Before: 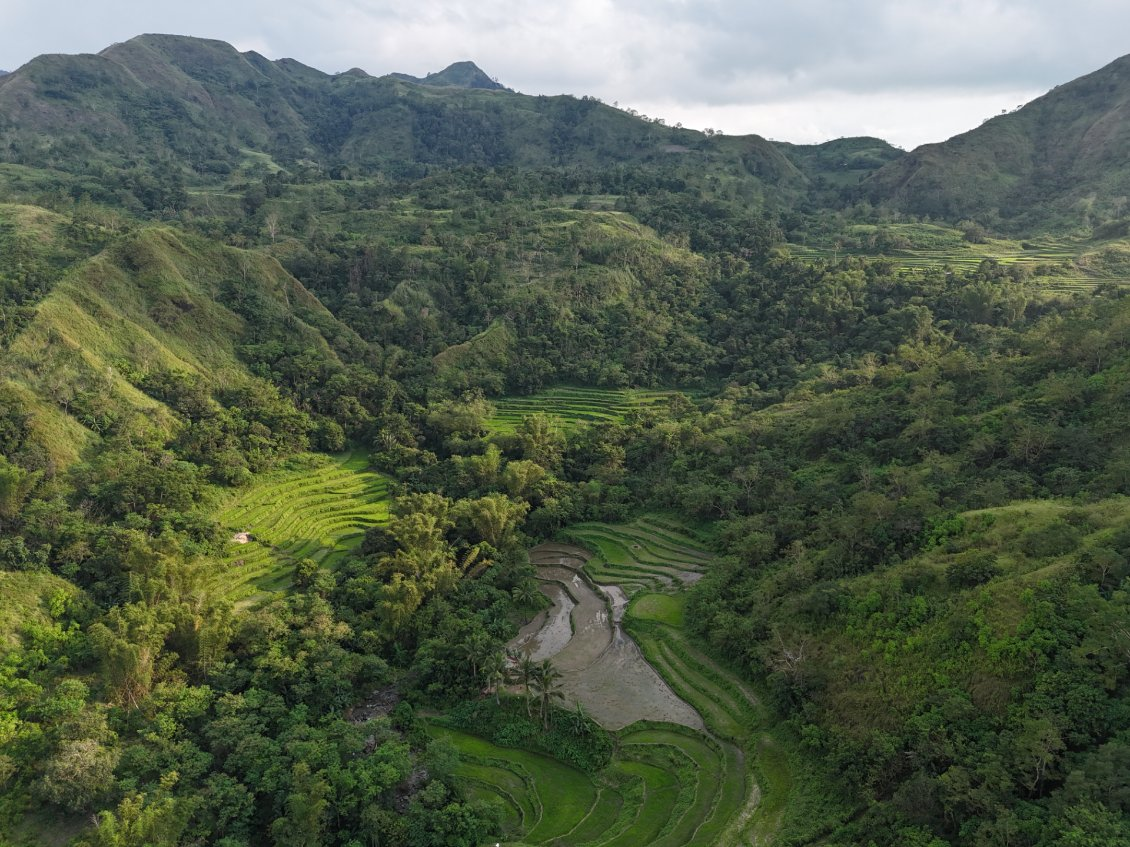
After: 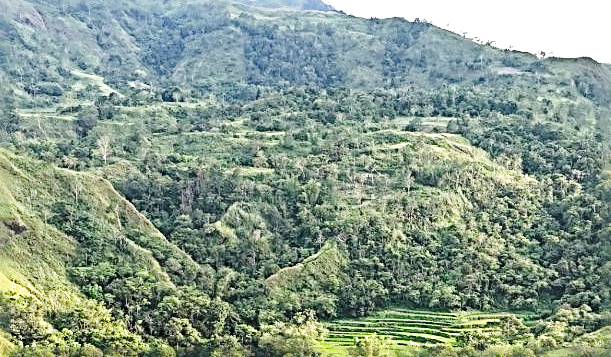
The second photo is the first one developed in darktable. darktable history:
crop: left 14.923%, top 9.283%, right 30.952%, bottom 48.56%
base curve: curves: ch0 [(0, 0) (0.028, 0.03) (0.121, 0.232) (0.46, 0.748) (0.859, 0.968) (1, 1)], preserve colors none
tone equalizer: -8 EV -0.408 EV, -7 EV -0.4 EV, -6 EV -0.322 EV, -5 EV -0.204 EV, -3 EV 0.233 EV, -2 EV 0.348 EV, -1 EV 0.378 EV, +0 EV 0.408 EV
exposure: exposure 0.608 EV, compensate highlight preservation false
sharpen: radius 3.677, amount 0.926
contrast brightness saturation: saturation -0.067
